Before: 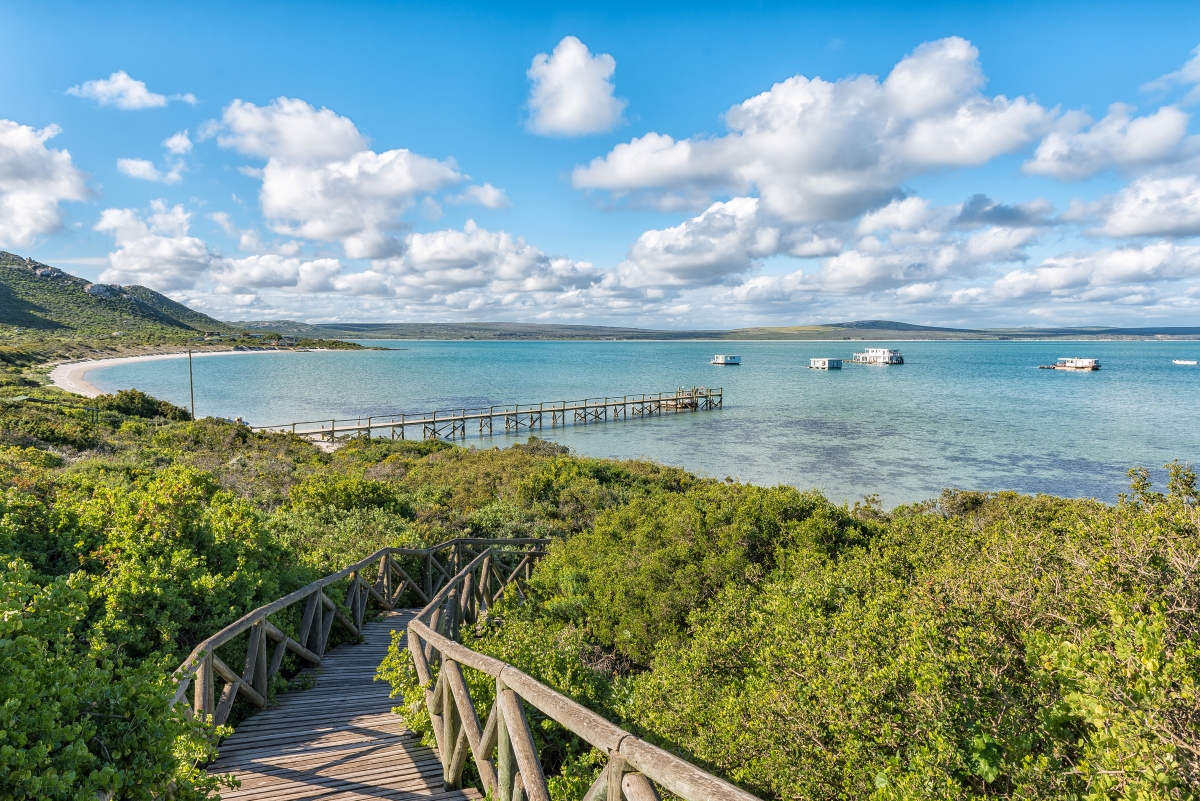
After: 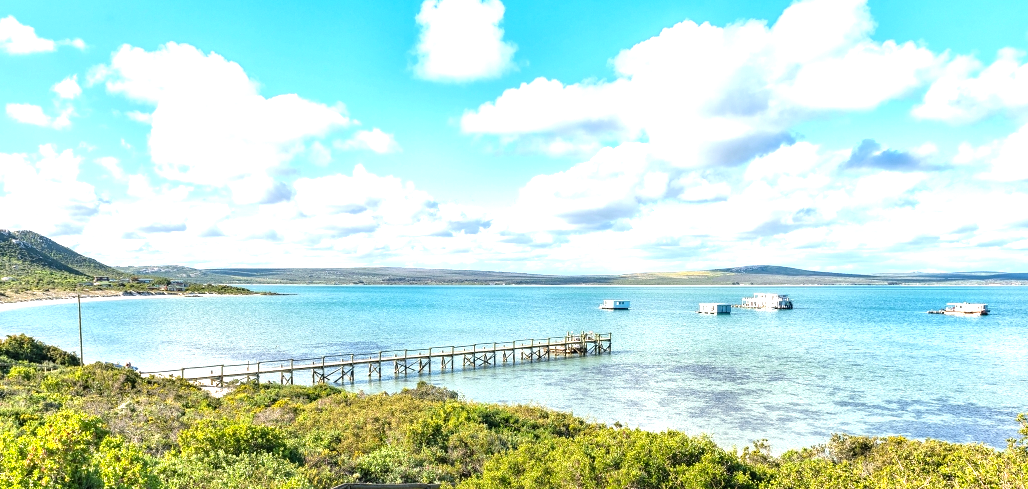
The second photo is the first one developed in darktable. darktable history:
levels: levels [0, 0.374, 0.749]
crop and rotate: left 9.323%, top 7.109%, right 4.997%, bottom 31.73%
